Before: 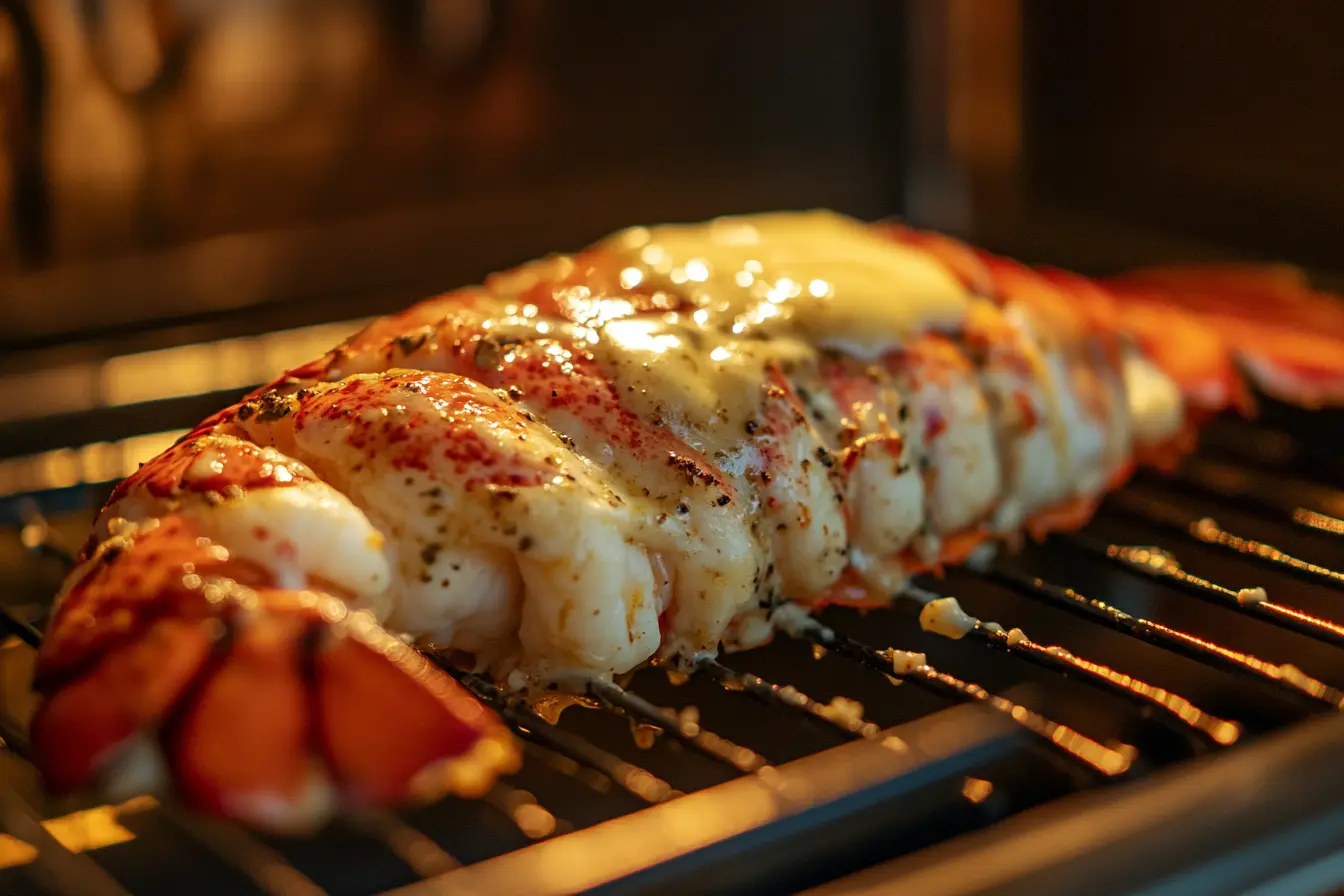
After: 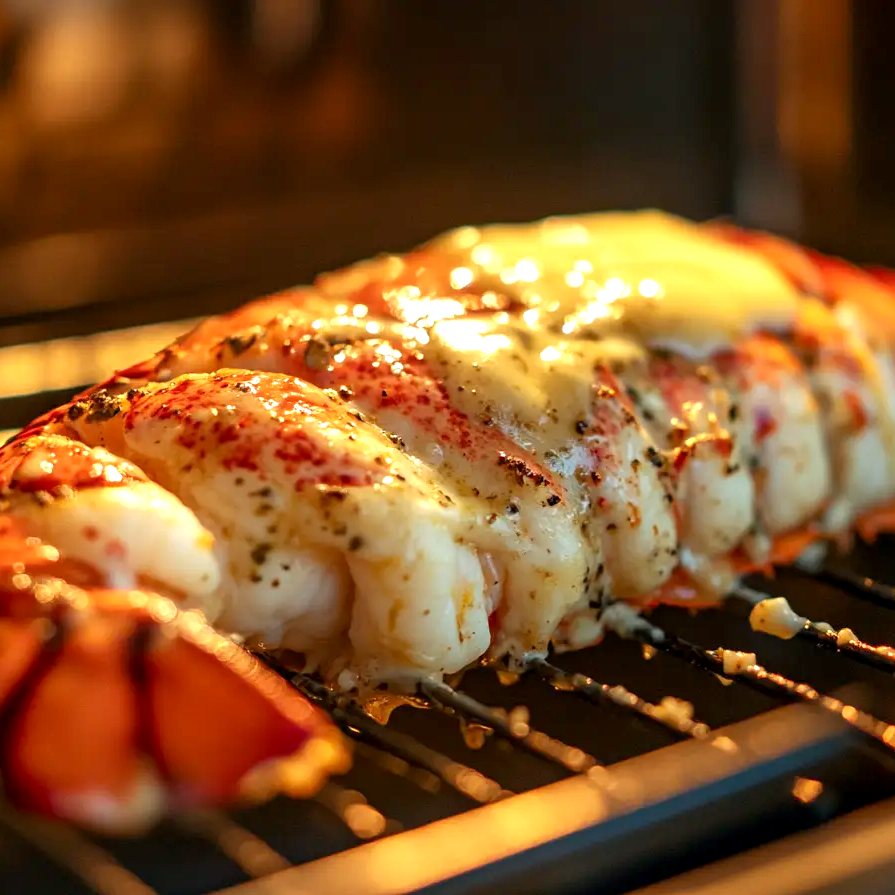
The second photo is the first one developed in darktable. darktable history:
exposure: black level correction 0.001, exposure 0.675 EV, compensate highlight preservation false
crop and rotate: left 12.673%, right 20.66%
